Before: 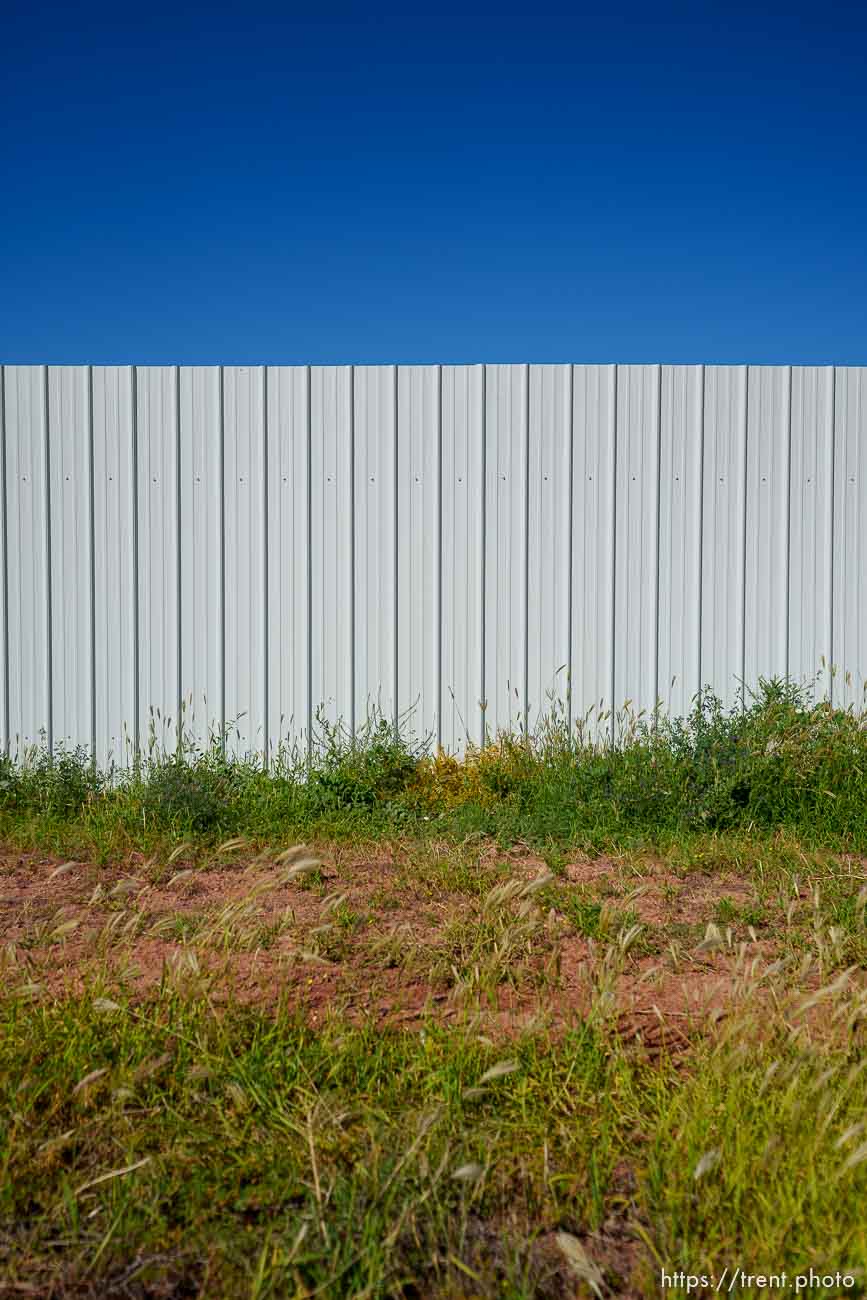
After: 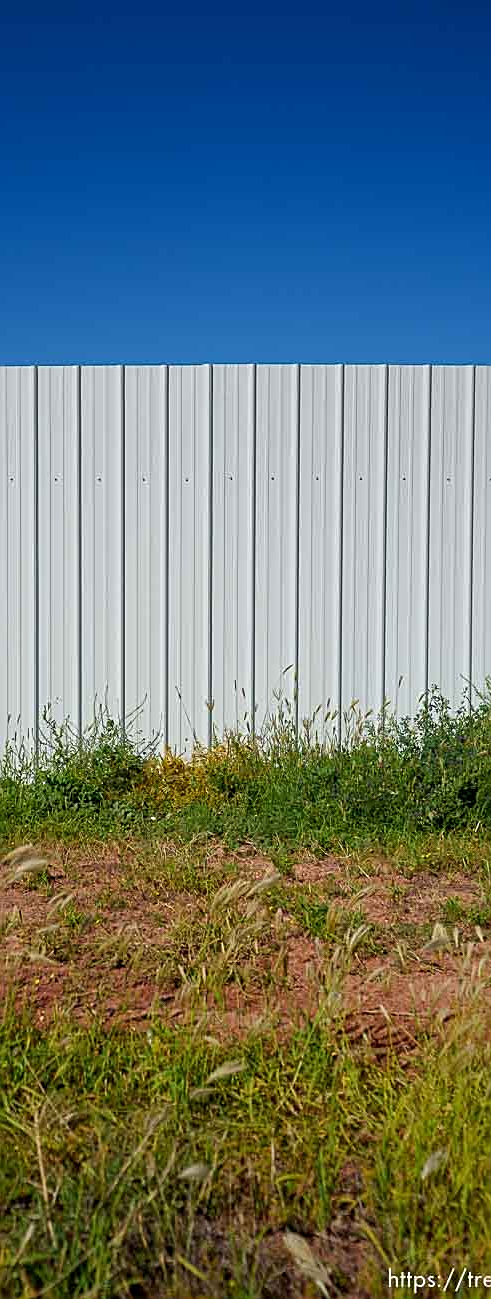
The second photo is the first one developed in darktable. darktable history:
sharpen: on, module defaults
crop: left 31.508%, top 0.005%, right 11.746%
